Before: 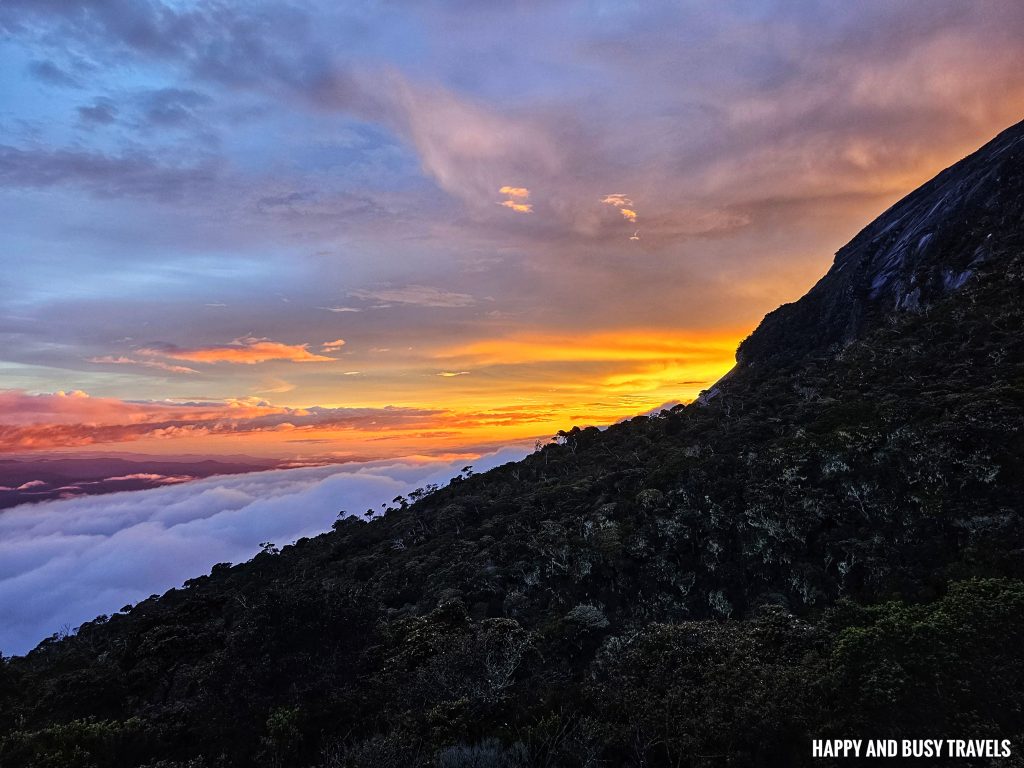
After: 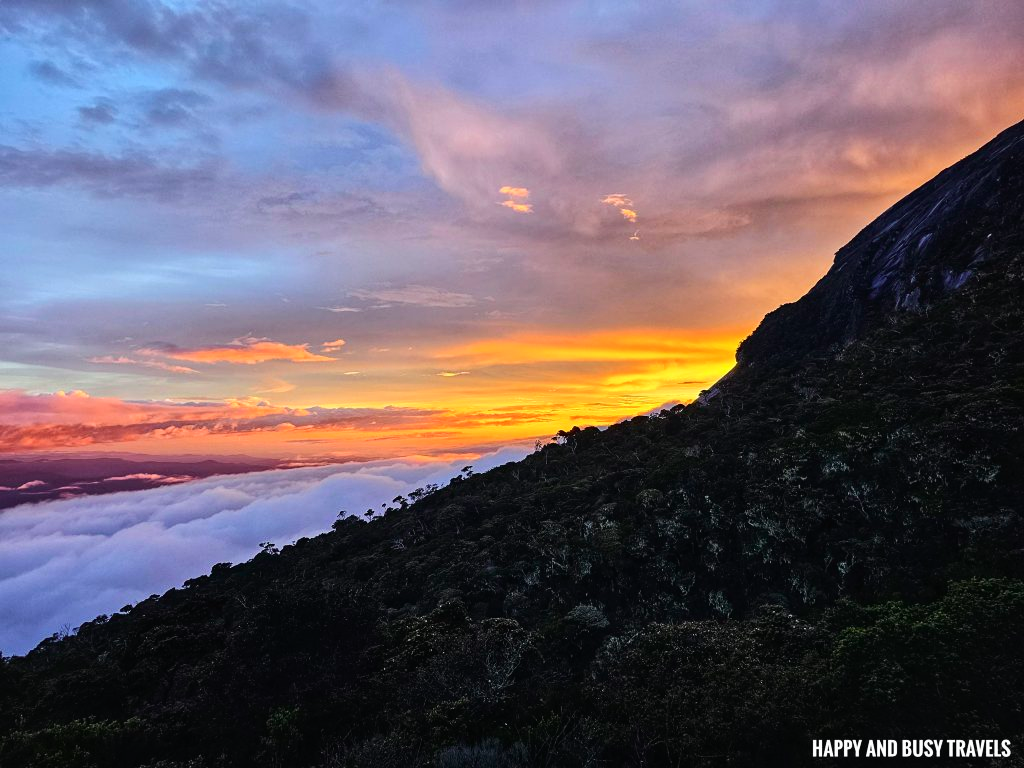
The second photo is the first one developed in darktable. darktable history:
tone curve: curves: ch0 [(0, 0.01) (0.037, 0.032) (0.131, 0.108) (0.275, 0.258) (0.483, 0.512) (0.61, 0.661) (0.696, 0.742) (0.792, 0.834) (0.911, 0.936) (0.997, 0.995)]; ch1 [(0, 0) (0.308, 0.29) (0.425, 0.411) (0.503, 0.502) (0.551, 0.563) (0.683, 0.706) (0.746, 0.77) (1, 1)]; ch2 [(0, 0) (0.246, 0.233) (0.36, 0.352) (0.415, 0.415) (0.485, 0.487) (0.502, 0.502) (0.525, 0.523) (0.545, 0.552) (0.587, 0.6) (0.636, 0.652) (0.711, 0.729) (0.845, 0.855) (0.998, 0.977)], color space Lab, independent channels
